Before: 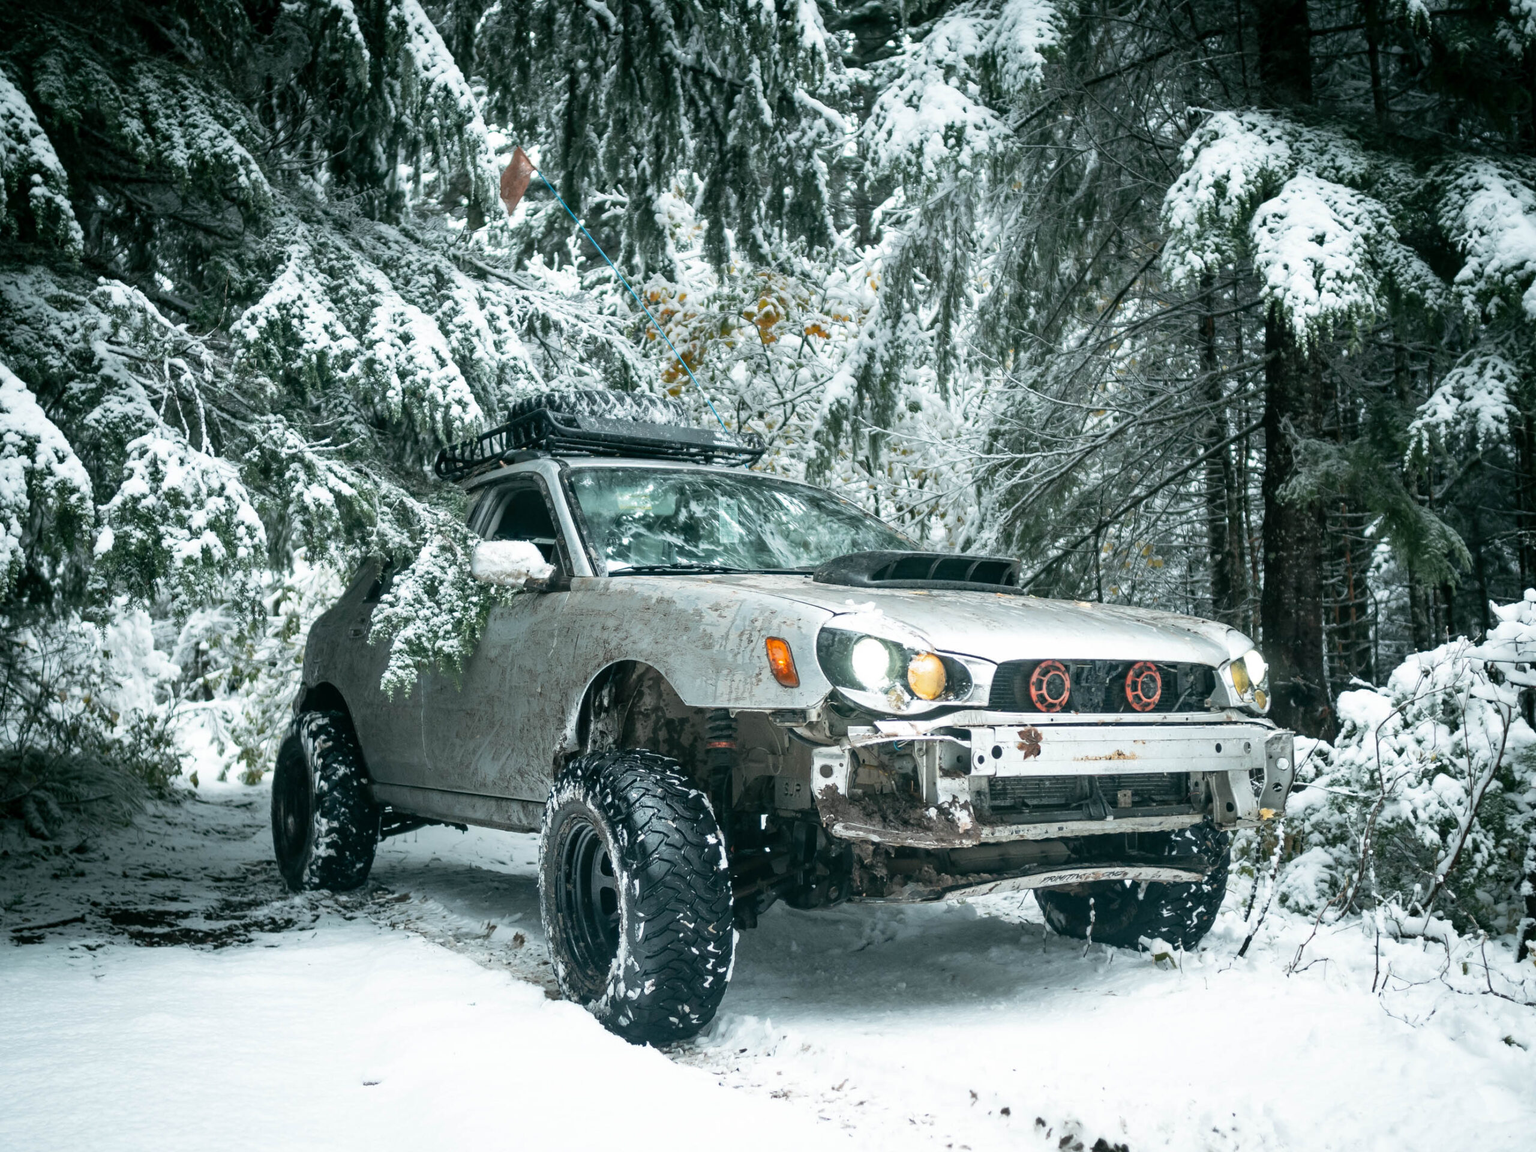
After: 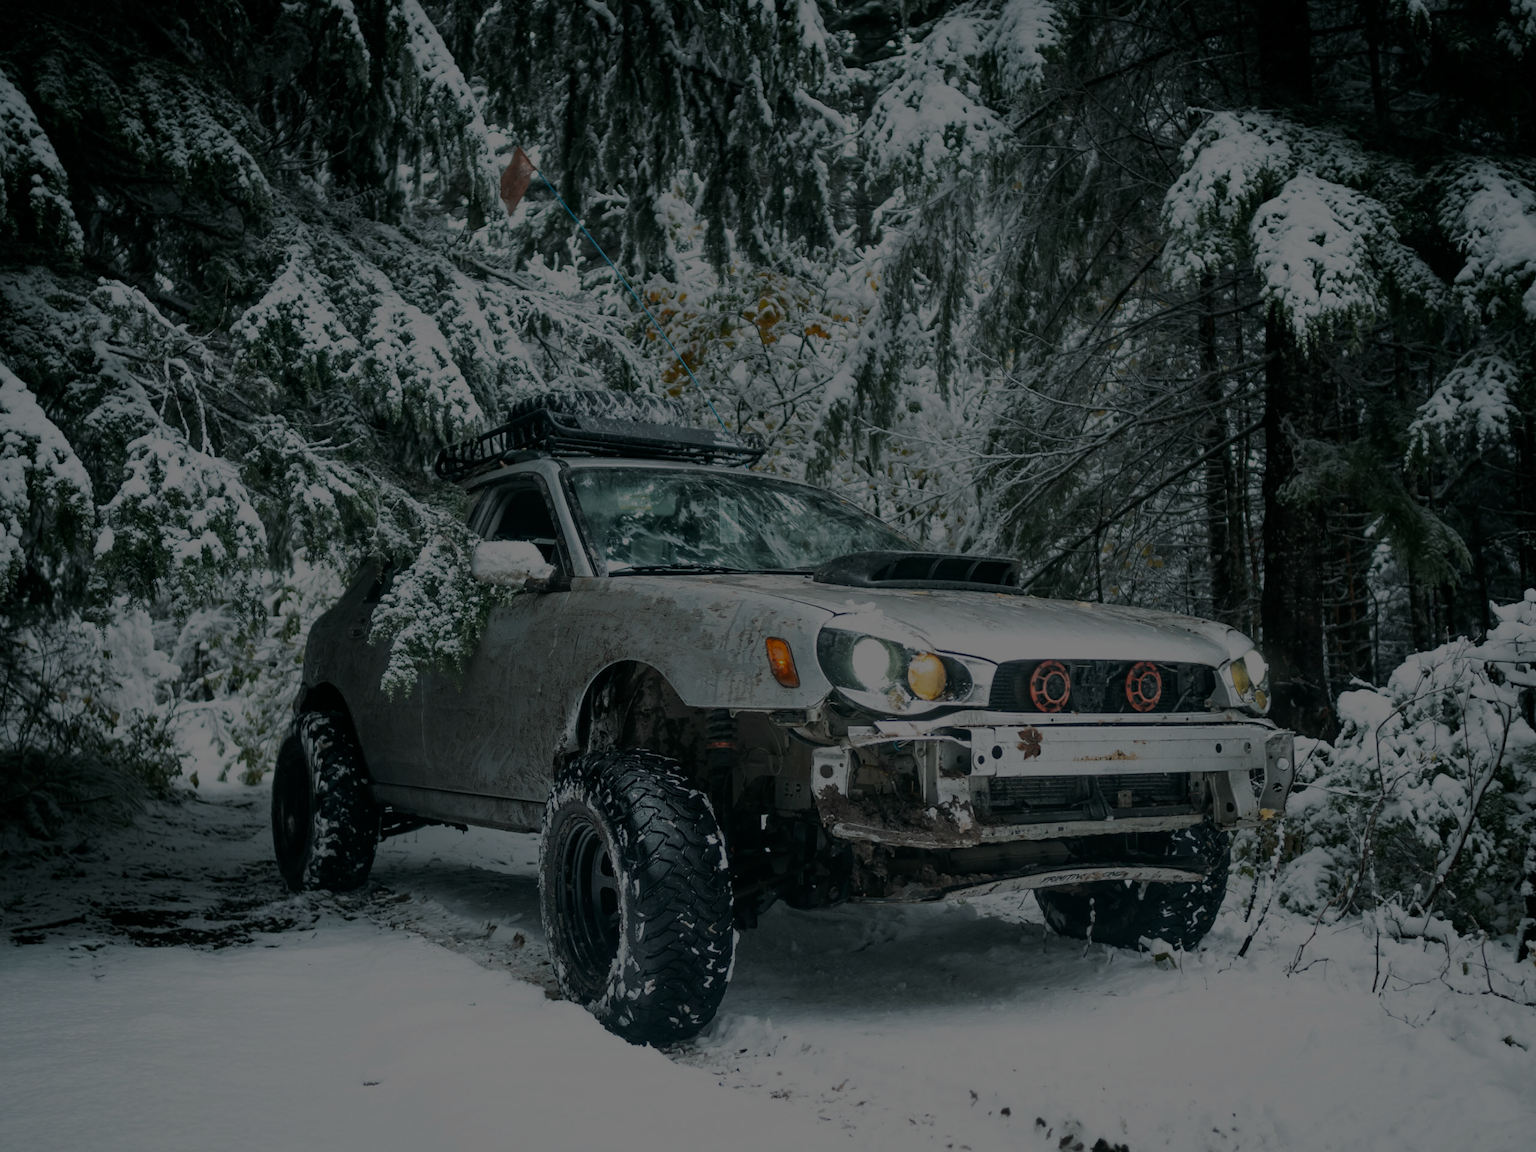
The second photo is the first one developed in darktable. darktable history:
exposure: exposure -2.359 EV, compensate highlight preservation false
